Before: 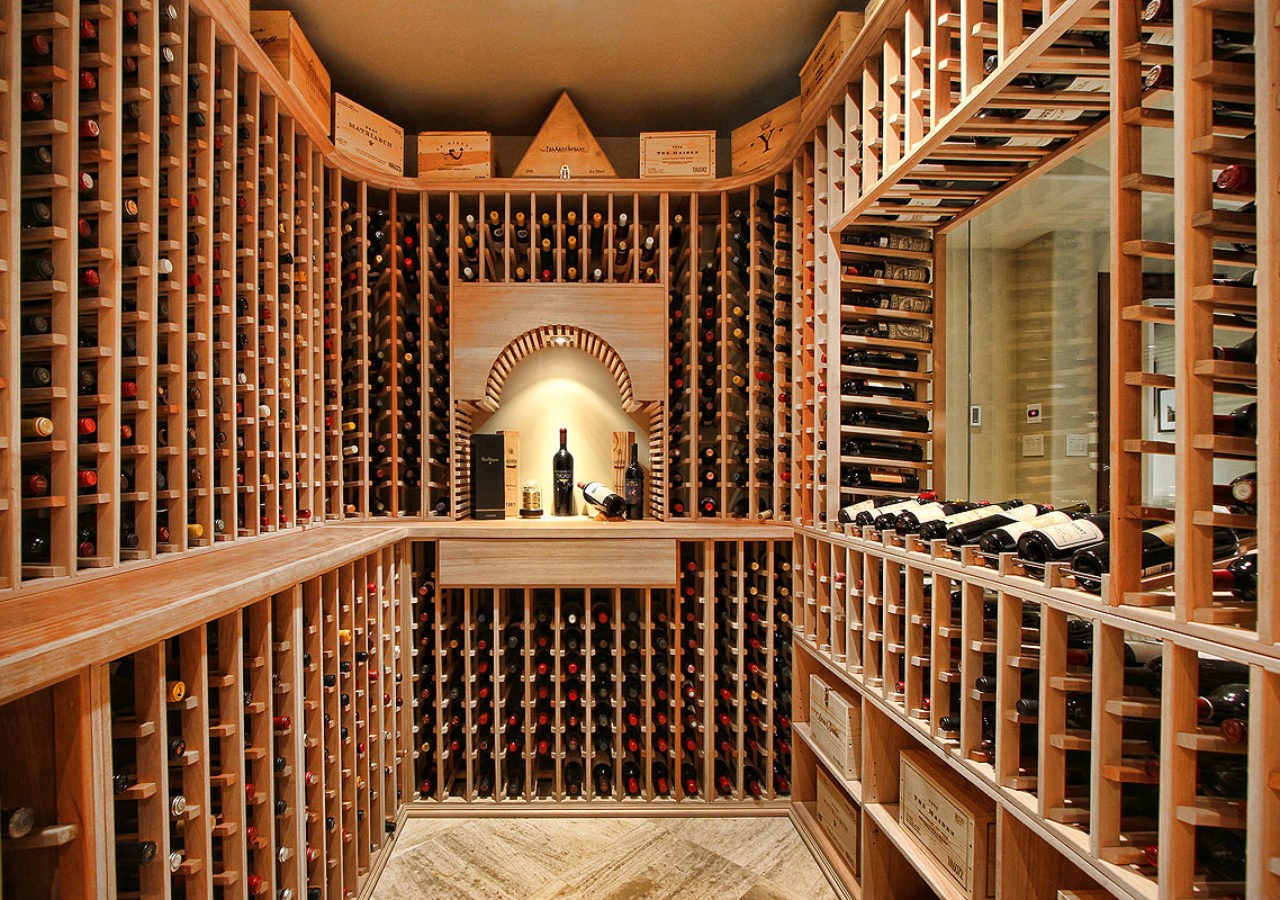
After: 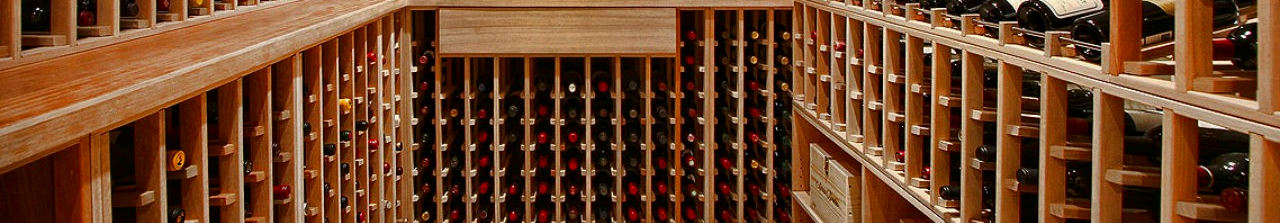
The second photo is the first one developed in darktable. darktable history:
crop and rotate: top 59.013%, bottom 16.18%
tone equalizer: -7 EV 0.169 EV, -6 EV 0.124 EV, -5 EV 0.12 EV, -4 EV 0.071 EV, -2 EV -0.035 EV, -1 EV -0.03 EV, +0 EV -0.09 EV
contrast brightness saturation: contrast 0.065, brightness -0.125, saturation 0.052
